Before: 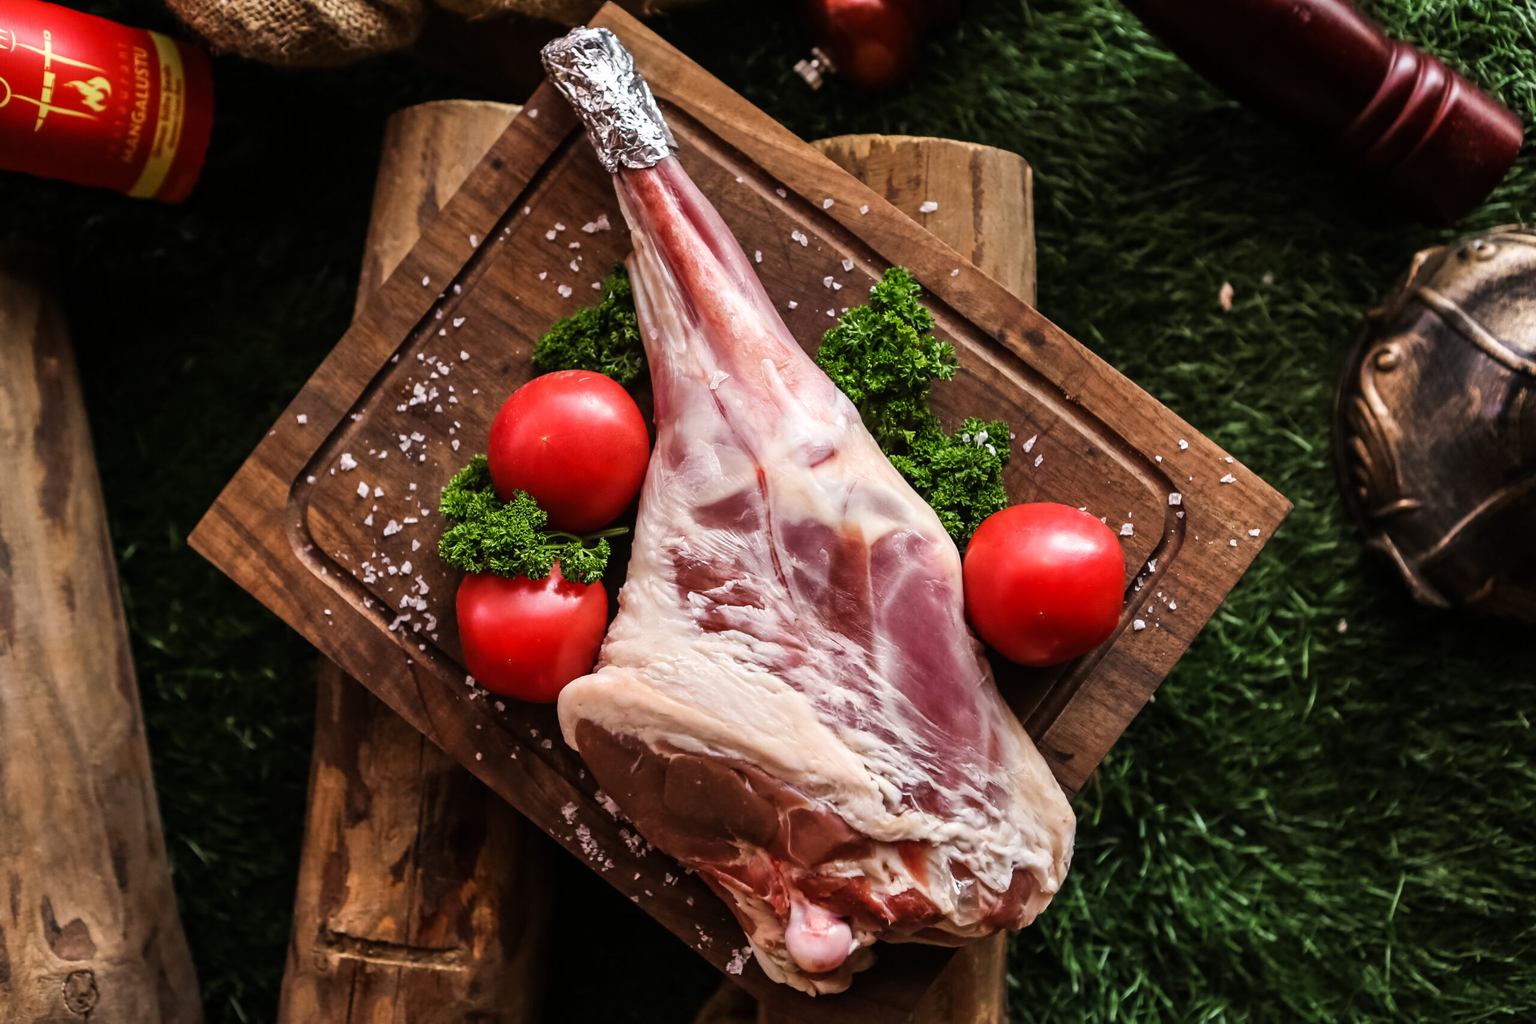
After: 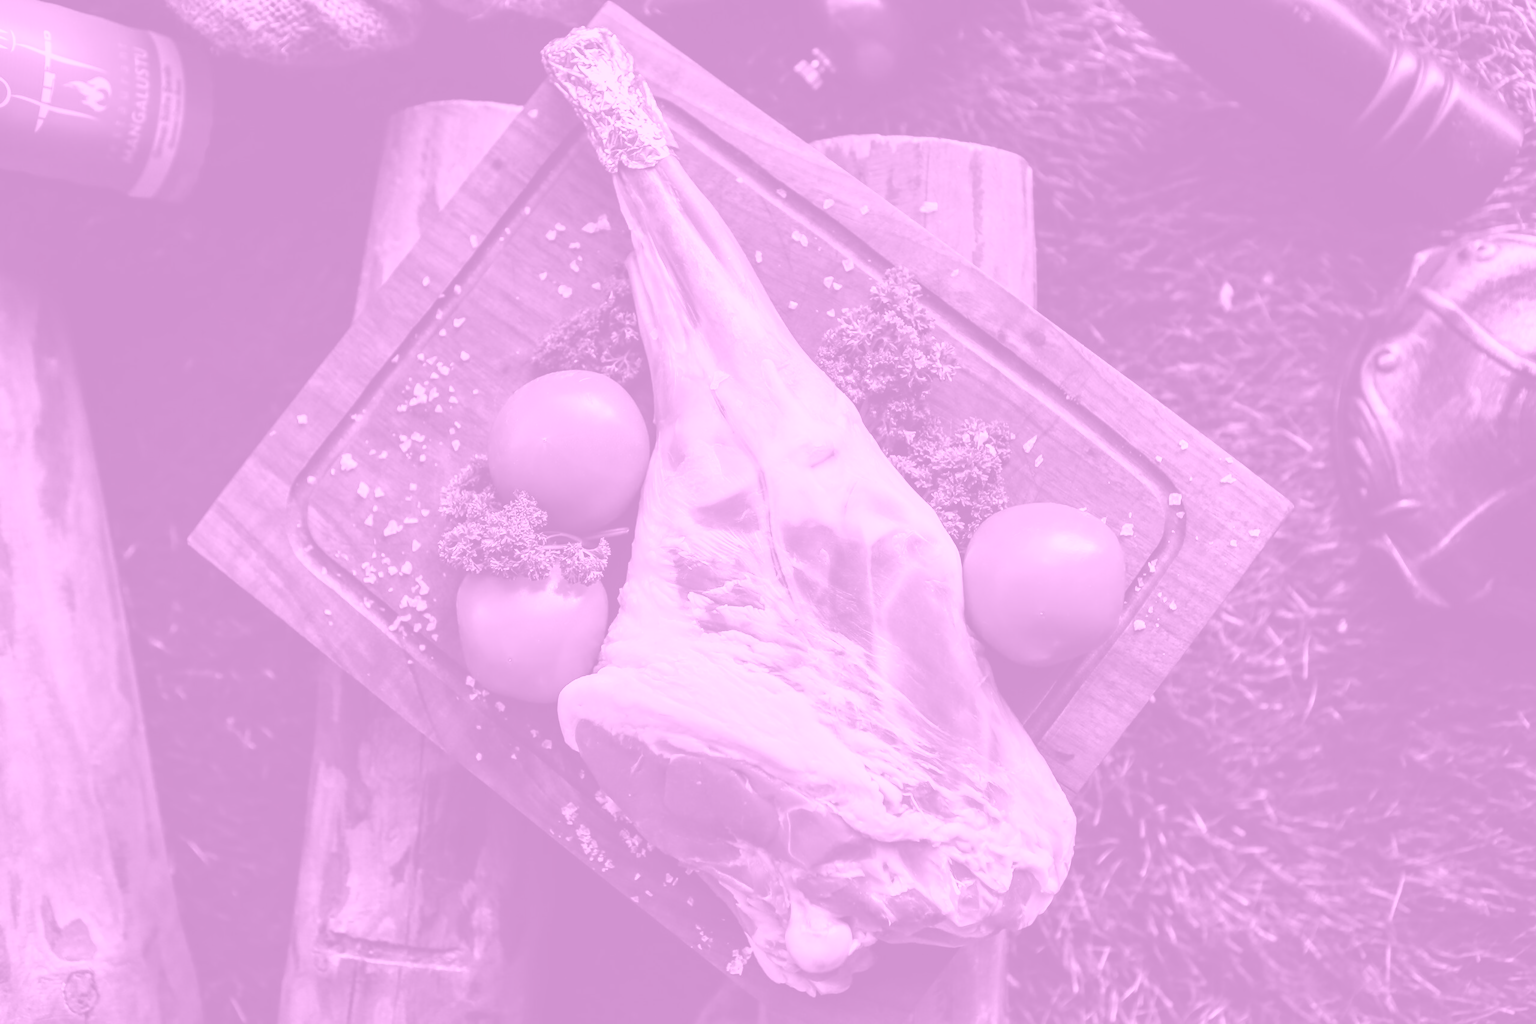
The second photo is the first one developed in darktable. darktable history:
colorize: hue 331.2°, saturation 75%, source mix 30.28%, lightness 70.52%, version 1
tone equalizer: on, module defaults
